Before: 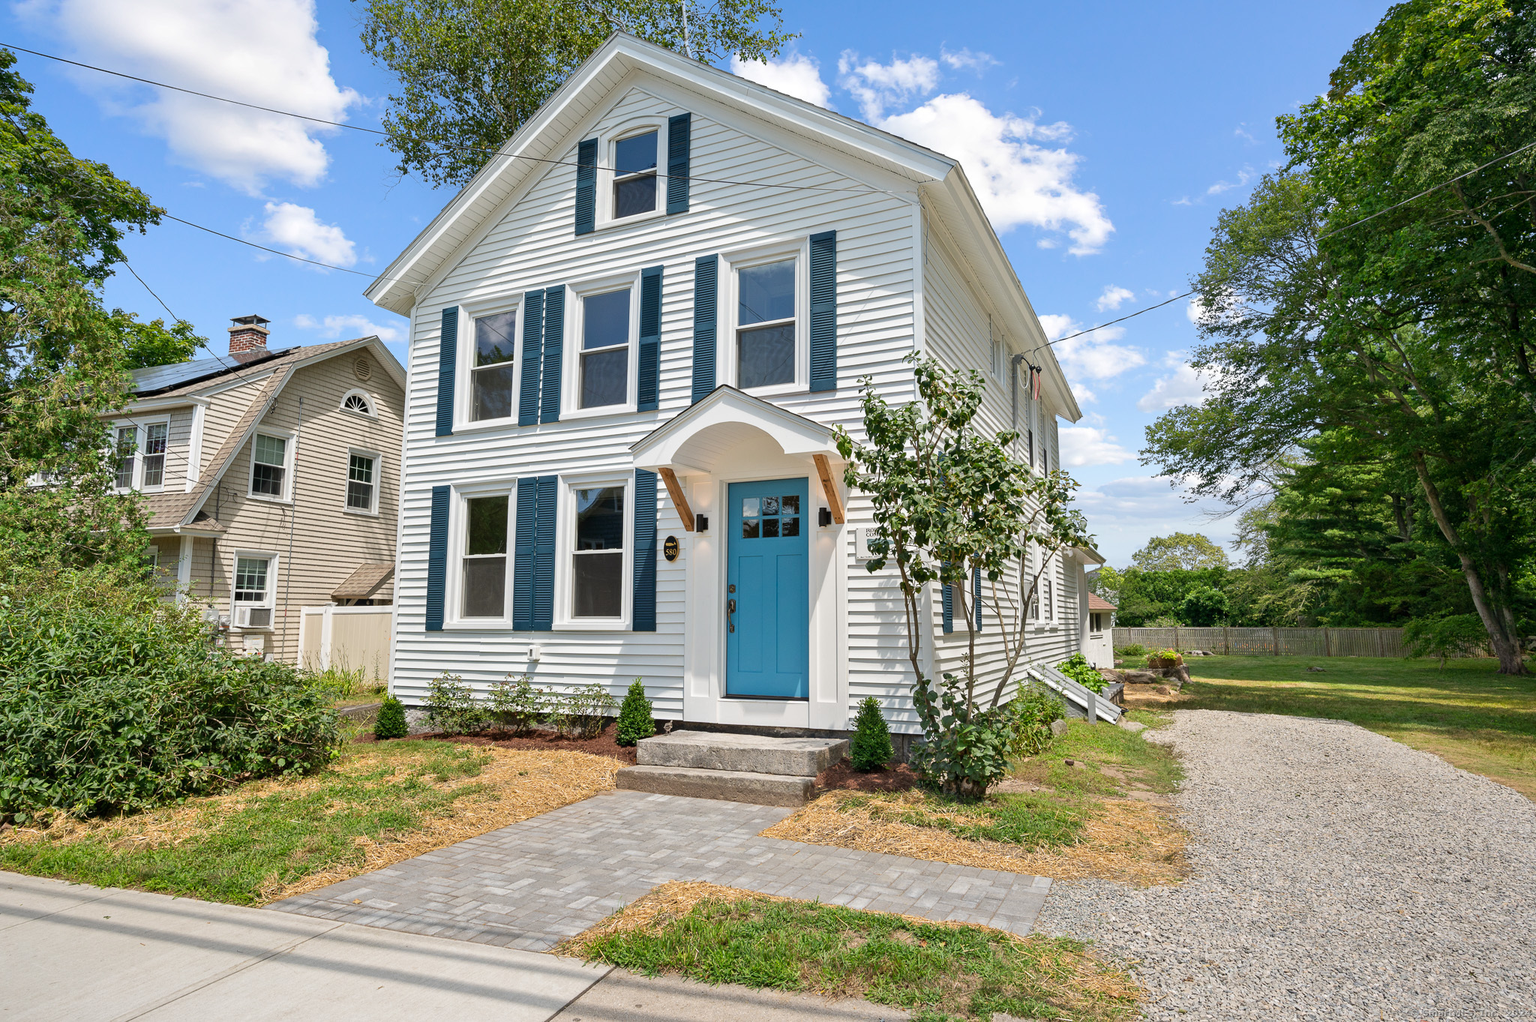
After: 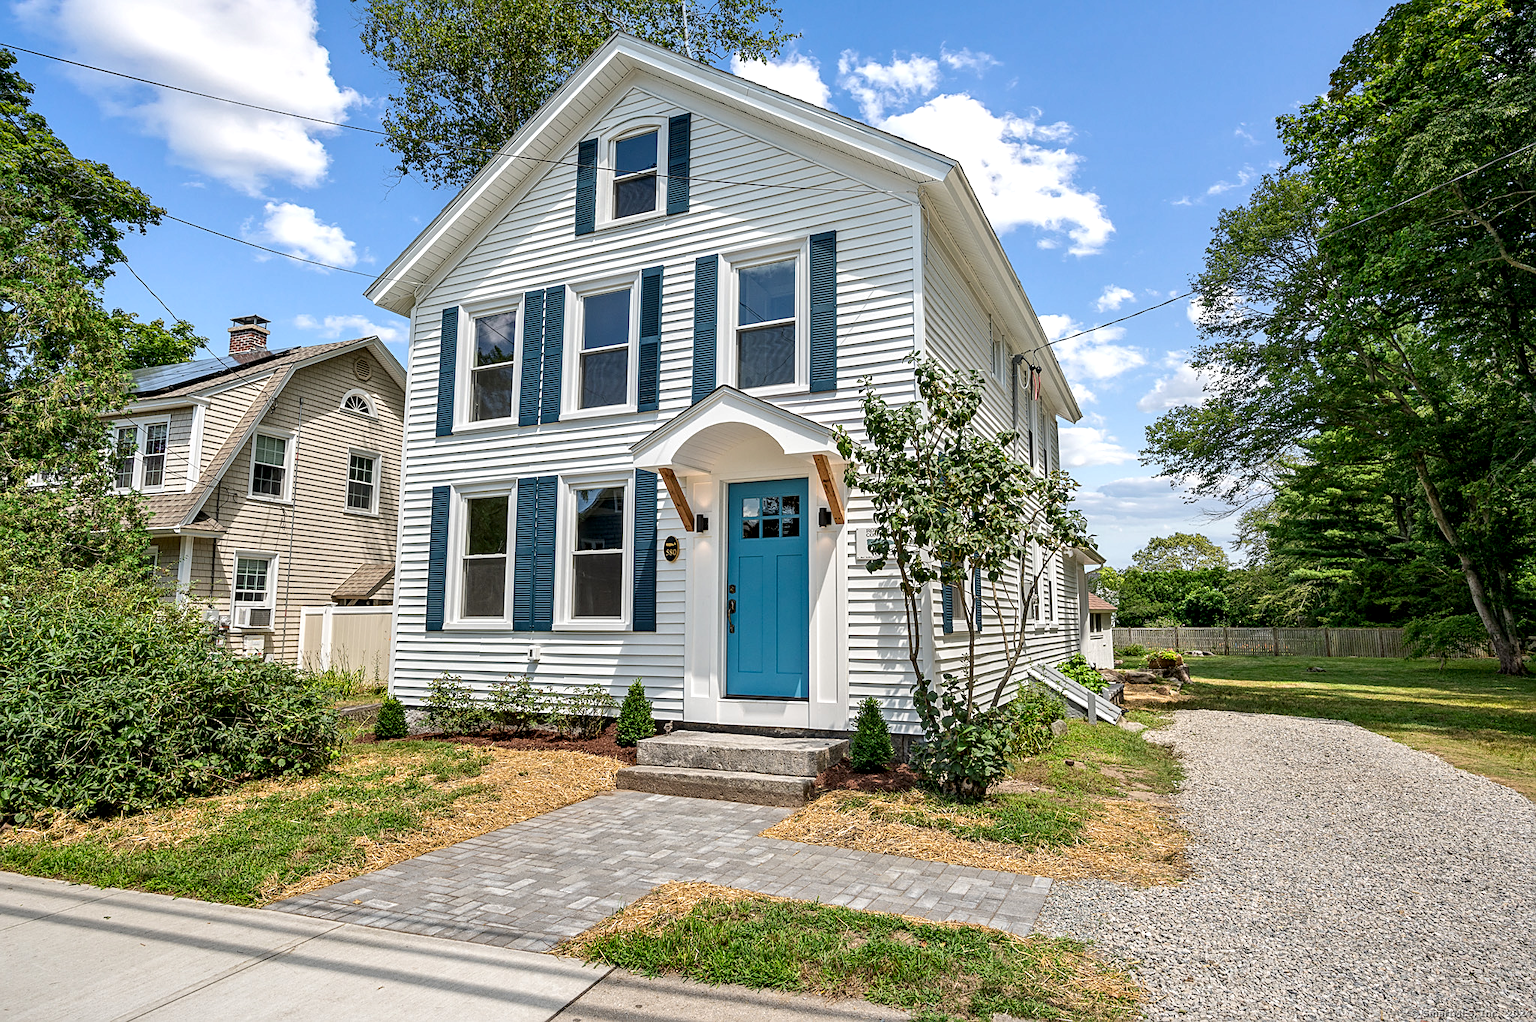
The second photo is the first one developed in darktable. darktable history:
sharpen: on, module defaults
contrast brightness saturation: contrast -0.02, brightness -0.01, saturation 0.03
local contrast: detail 154%
